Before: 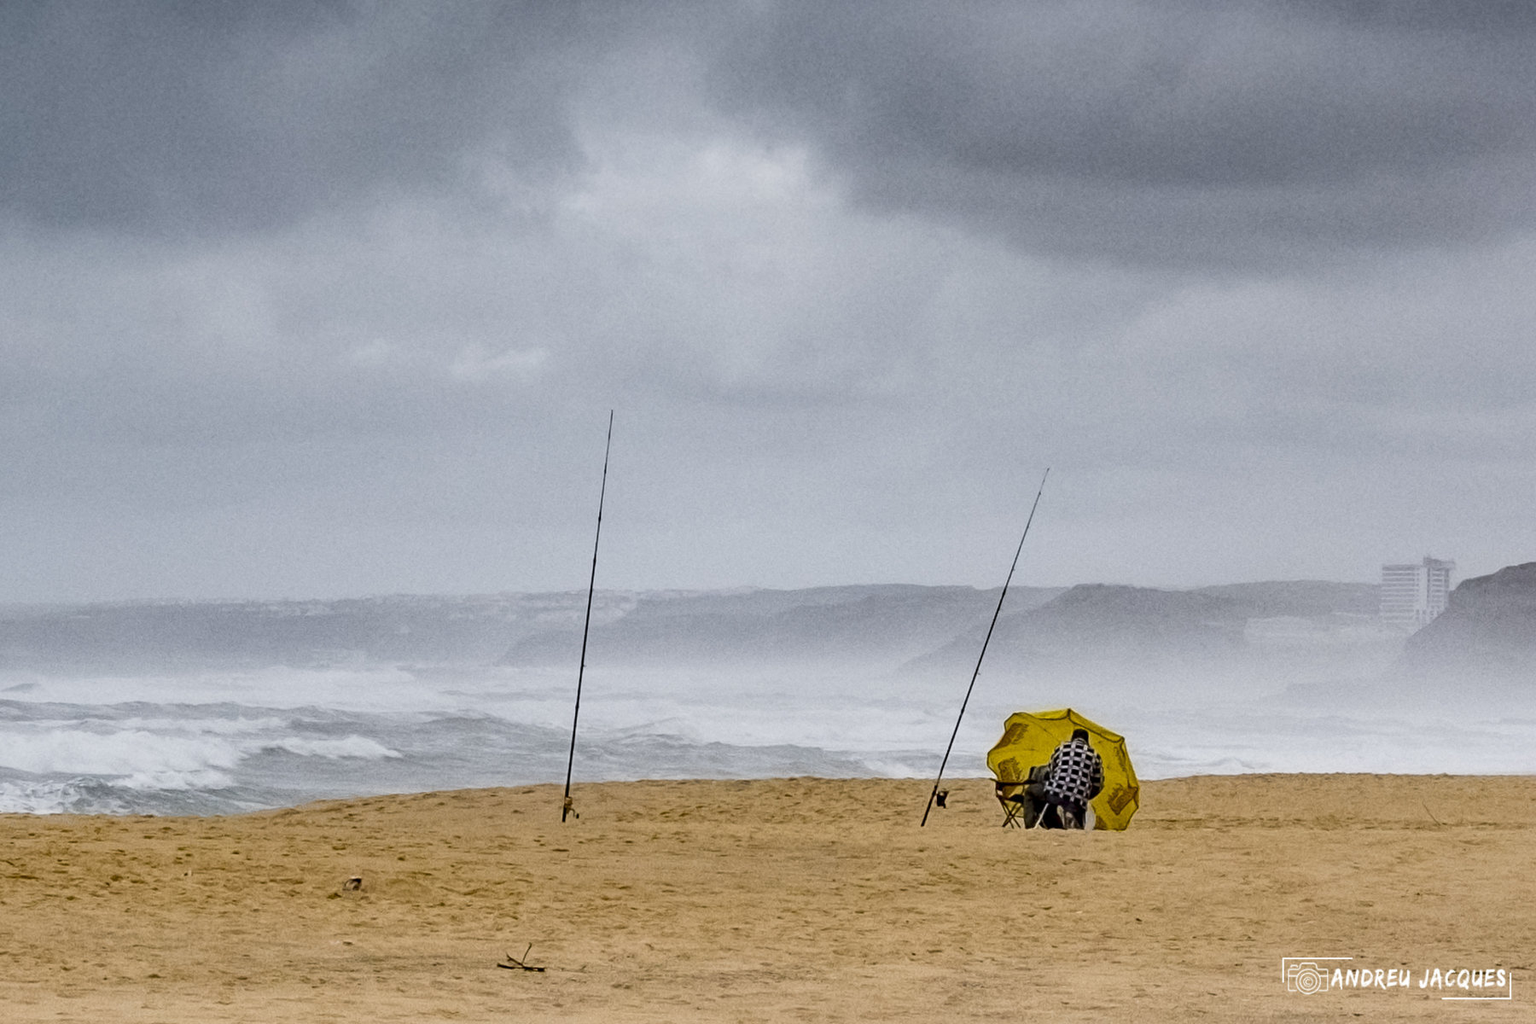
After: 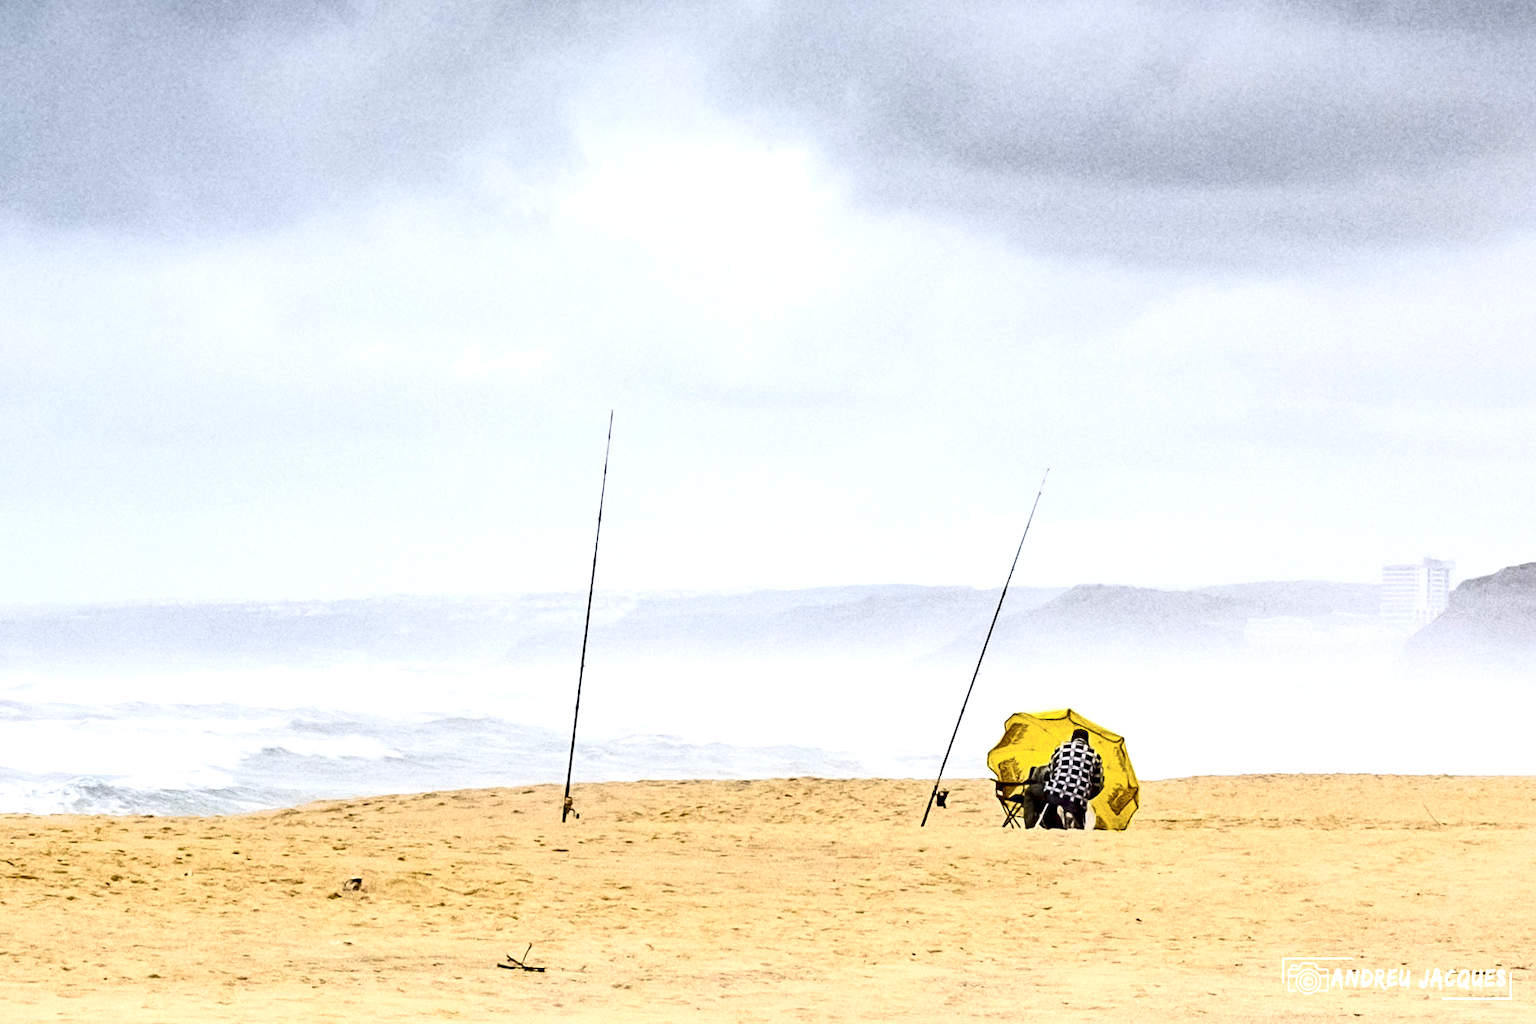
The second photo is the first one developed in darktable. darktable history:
exposure: exposure 1.142 EV, compensate highlight preservation false
contrast brightness saturation: contrast 0.272
